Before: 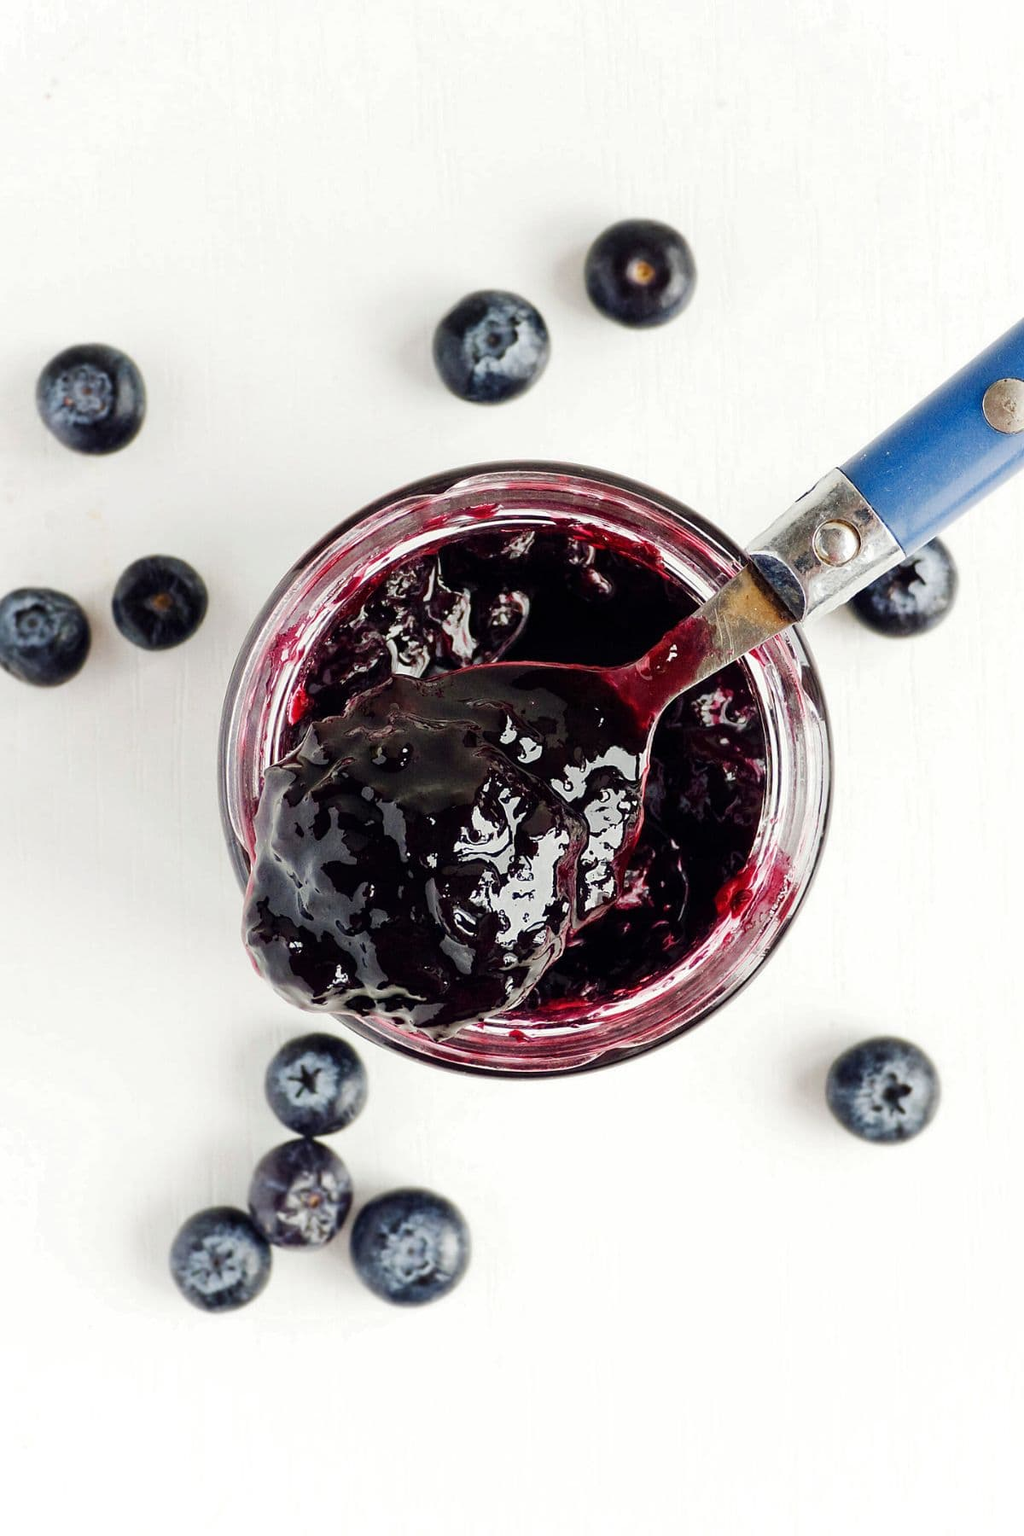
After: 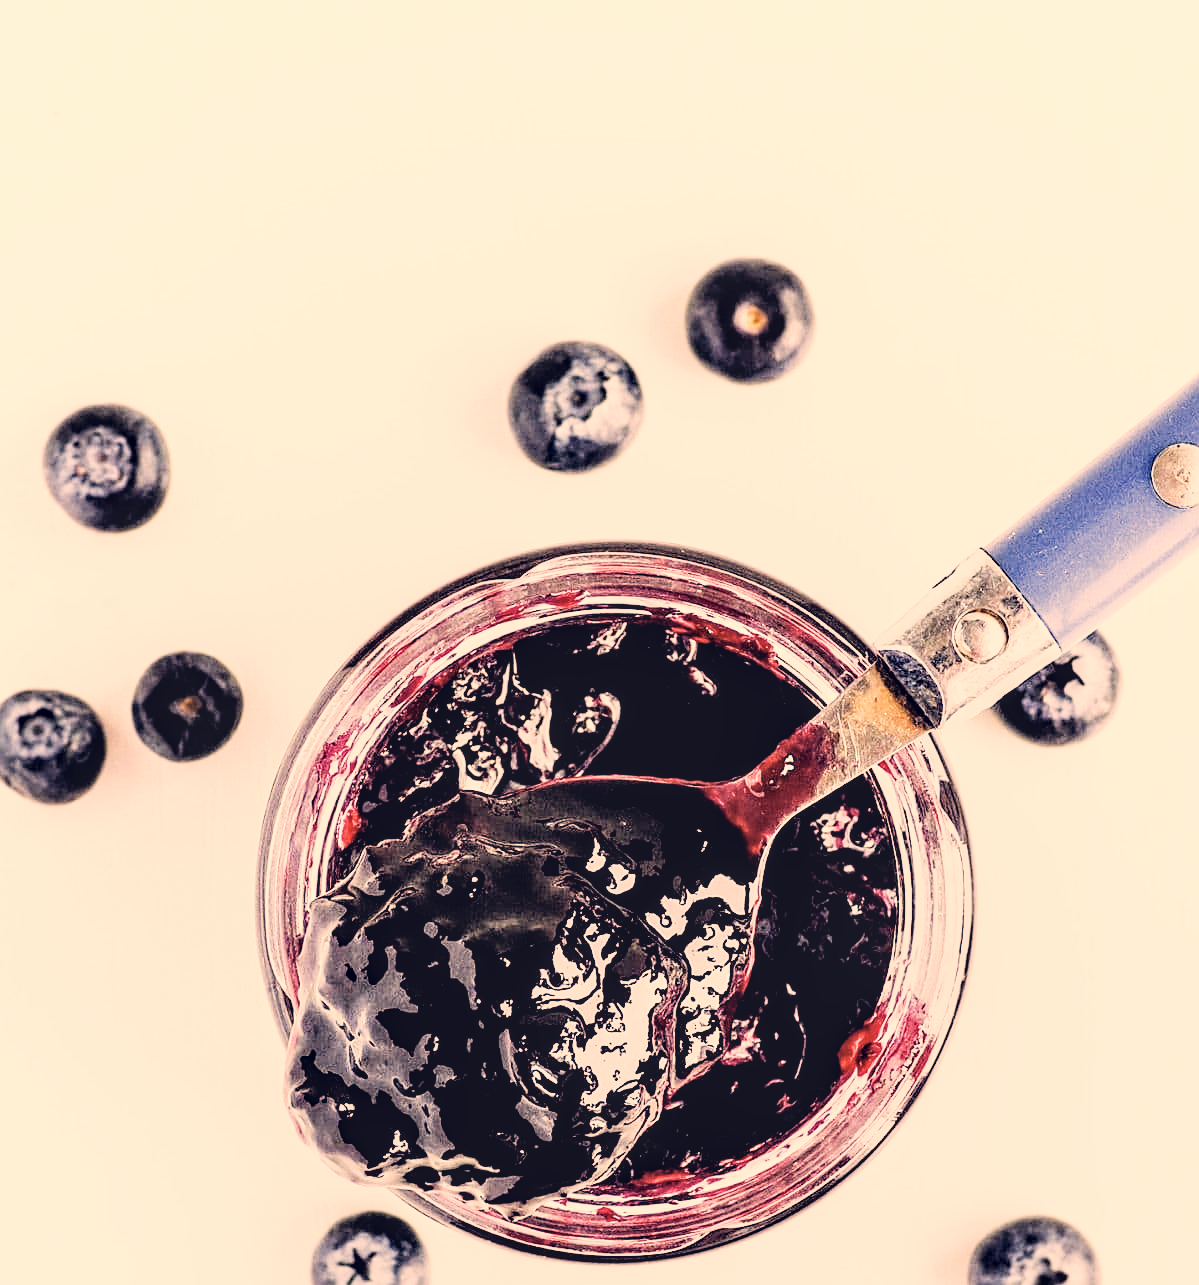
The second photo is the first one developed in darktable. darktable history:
filmic rgb: black relative exposure -5 EV, hardness 2.88, contrast 1.4, highlights saturation mix -30%
crop: bottom 28.576%
exposure: black level correction 0.001, exposure 1.3 EV, compensate highlight preservation false
sharpen: on, module defaults
color correction: highlights a* 19.59, highlights b* 27.49, shadows a* 3.46, shadows b* -17.28, saturation 0.73
local contrast: on, module defaults
